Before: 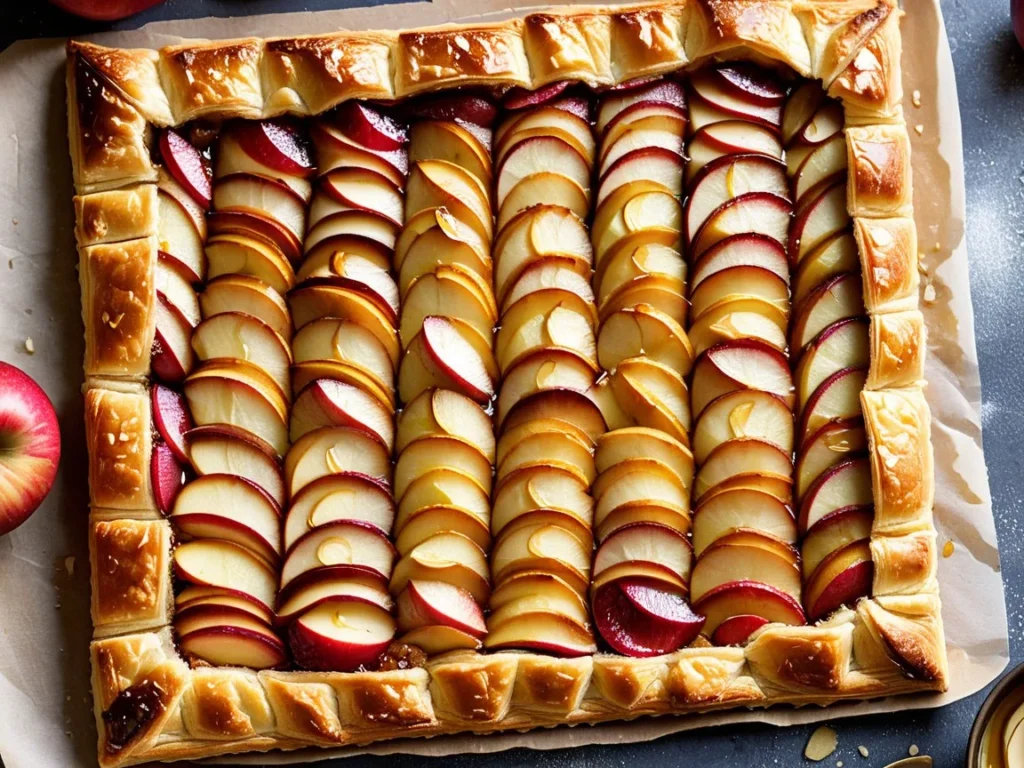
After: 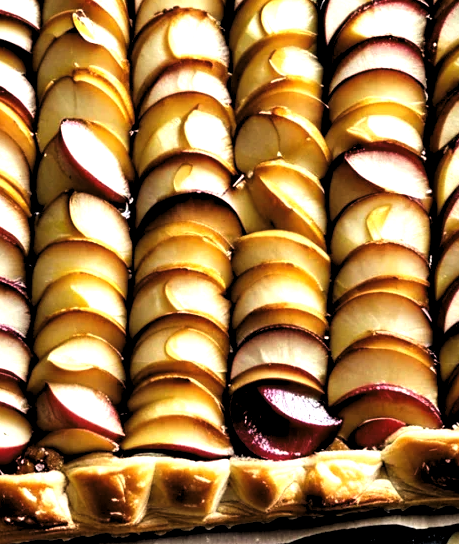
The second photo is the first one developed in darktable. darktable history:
exposure: black level correction 0, exposure 0.301 EV, compensate exposure bias true, compensate highlight preservation false
crop: left 35.45%, top 25.737%, right 19.706%, bottom 3.401%
levels: levels [0.182, 0.542, 0.902]
